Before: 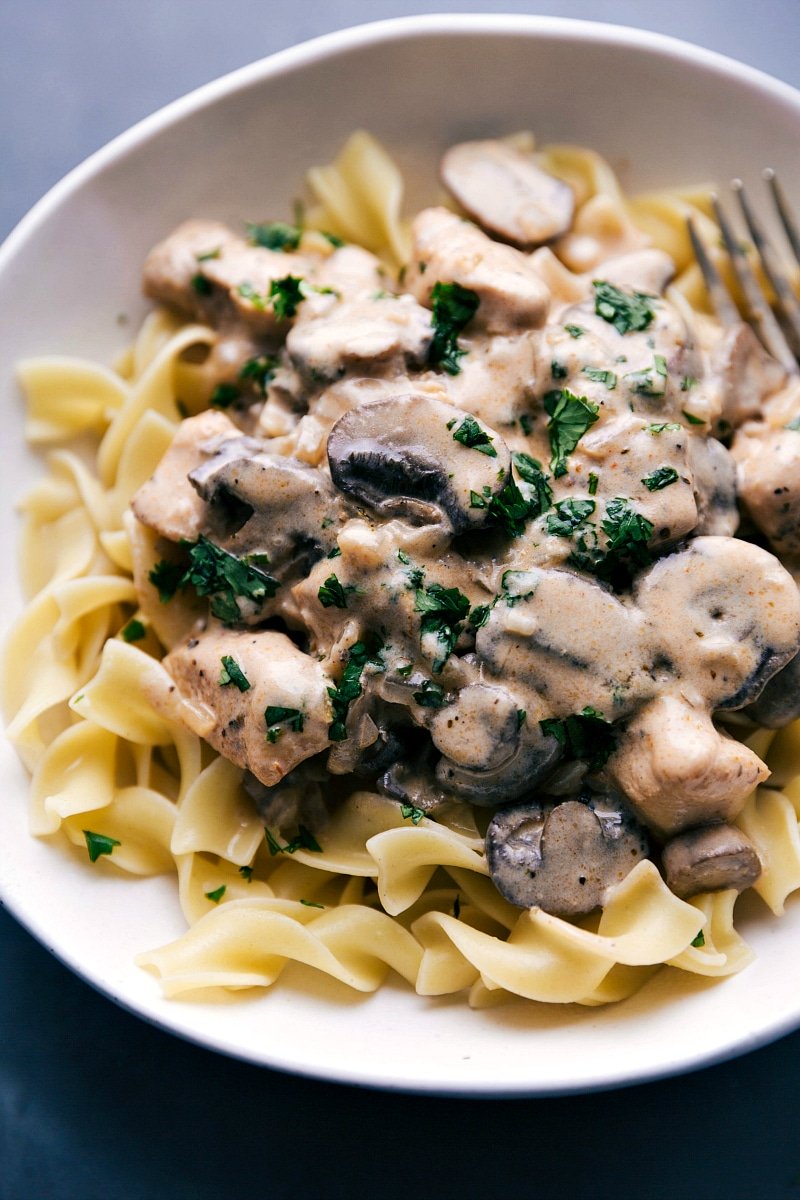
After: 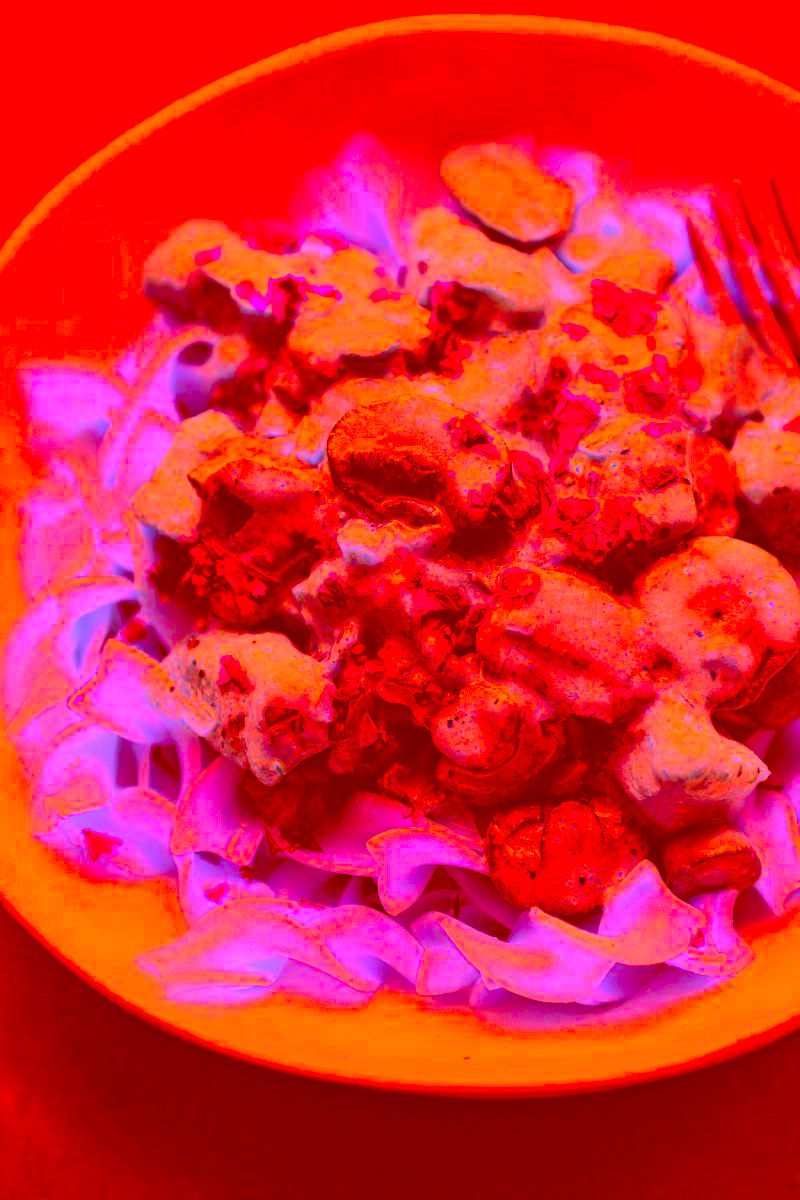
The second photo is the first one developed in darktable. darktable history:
color correction: highlights a* -39.05, highlights b* -39.22, shadows a* -39.47, shadows b* -39.38, saturation -2.96
haze removal: compatibility mode true, adaptive false
